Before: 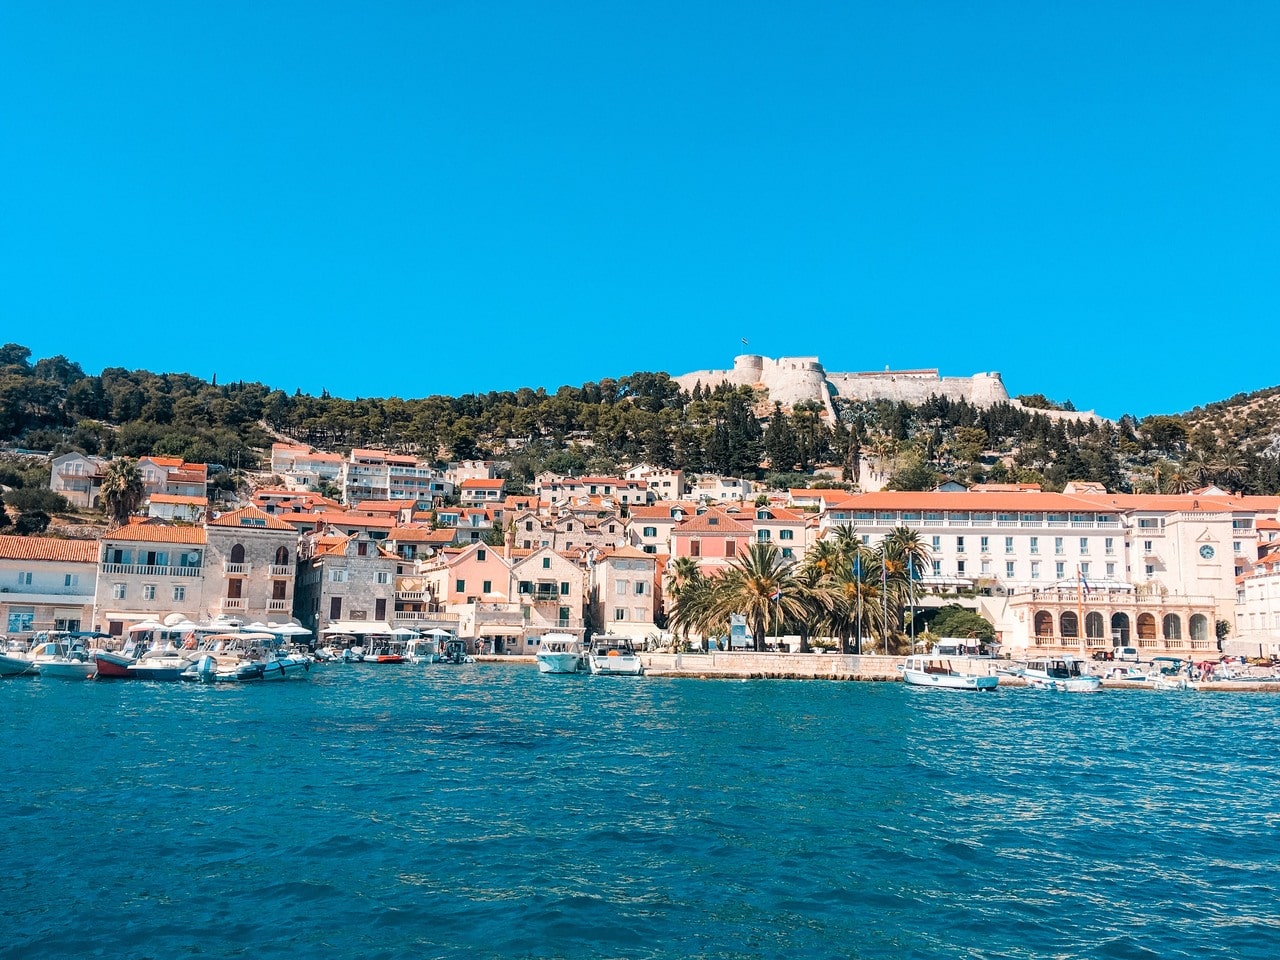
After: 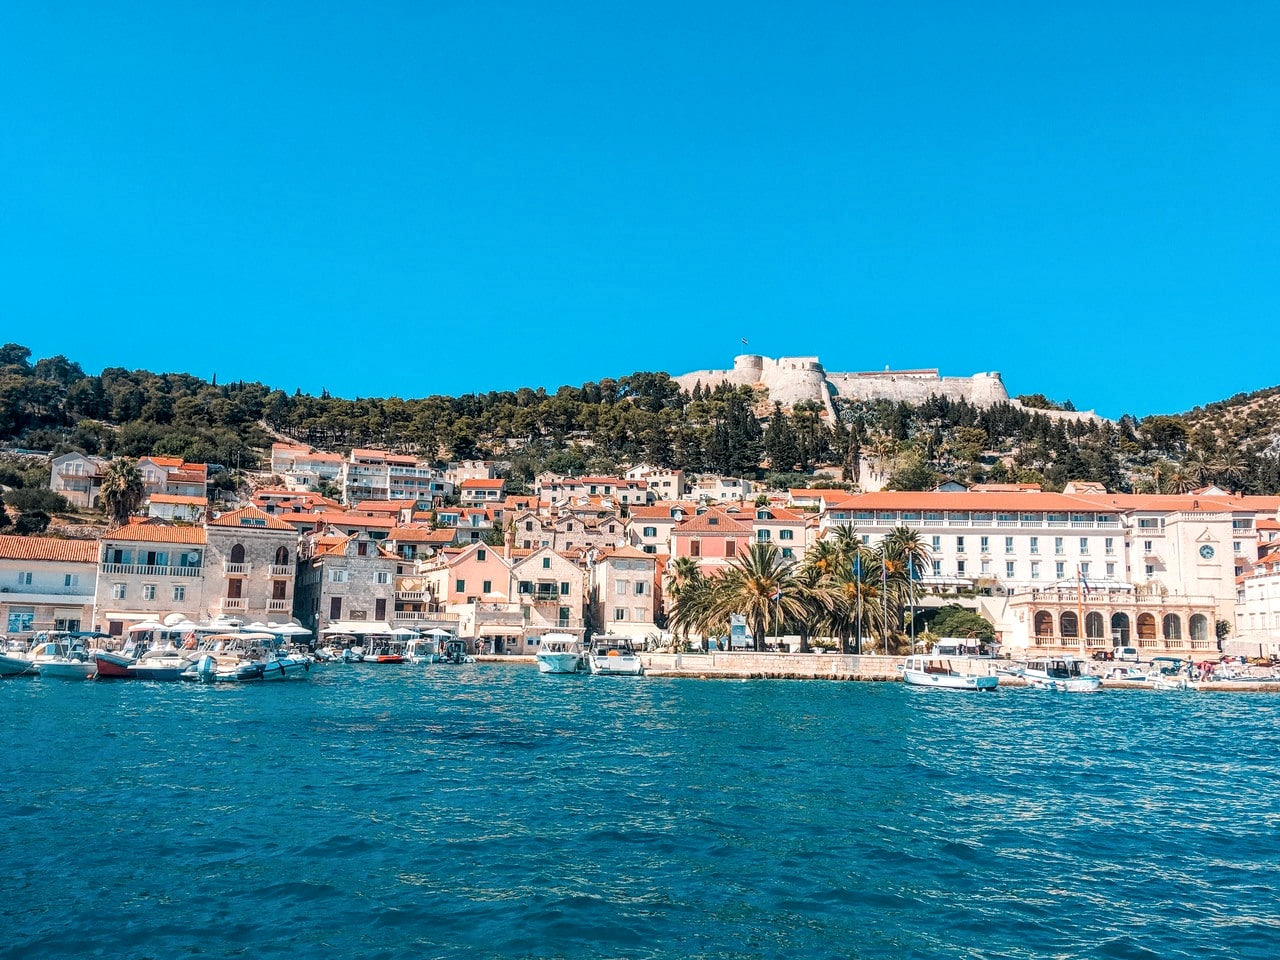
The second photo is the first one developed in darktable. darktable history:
tone equalizer: edges refinement/feathering 500, mask exposure compensation -1.57 EV, preserve details no
local contrast: on, module defaults
